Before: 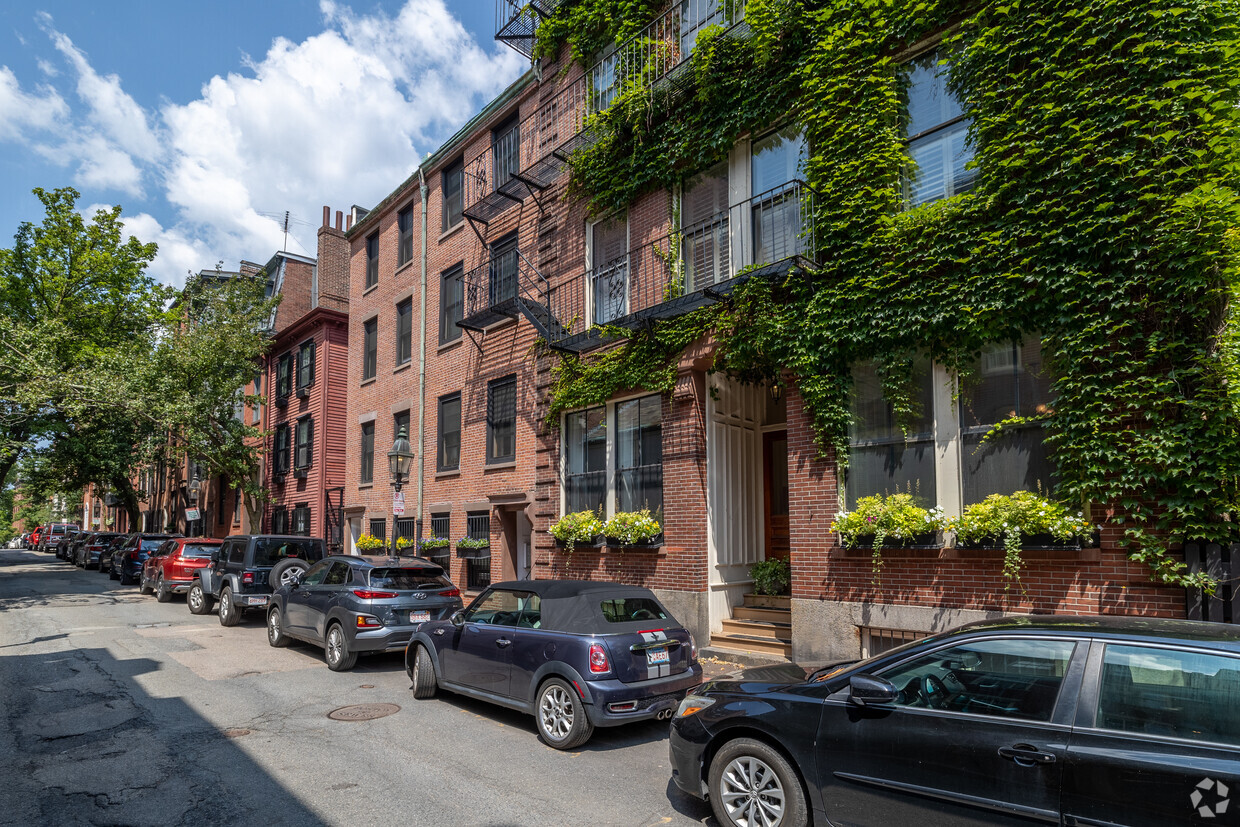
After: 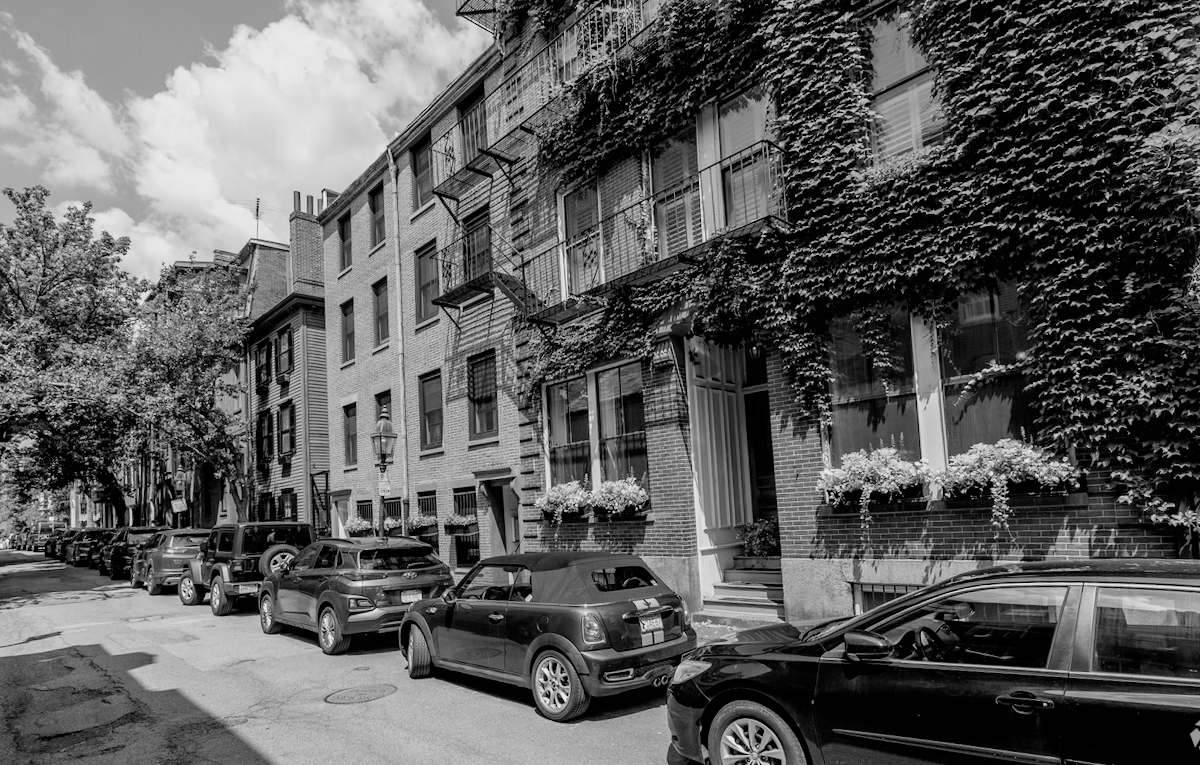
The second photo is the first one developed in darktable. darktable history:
monochrome: on, module defaults
filmic rgb: black relative exposure -4.88 EV, hardness 2.82
exposure: black level correction 0.001, exposure 0.5 EV, compensate exposure bias true, compensate highlight preservation false
rotate and perspective: rotation -3°, crop left 0.031, crop right 0.968, crop top 0.07, crop bottom 0.93
